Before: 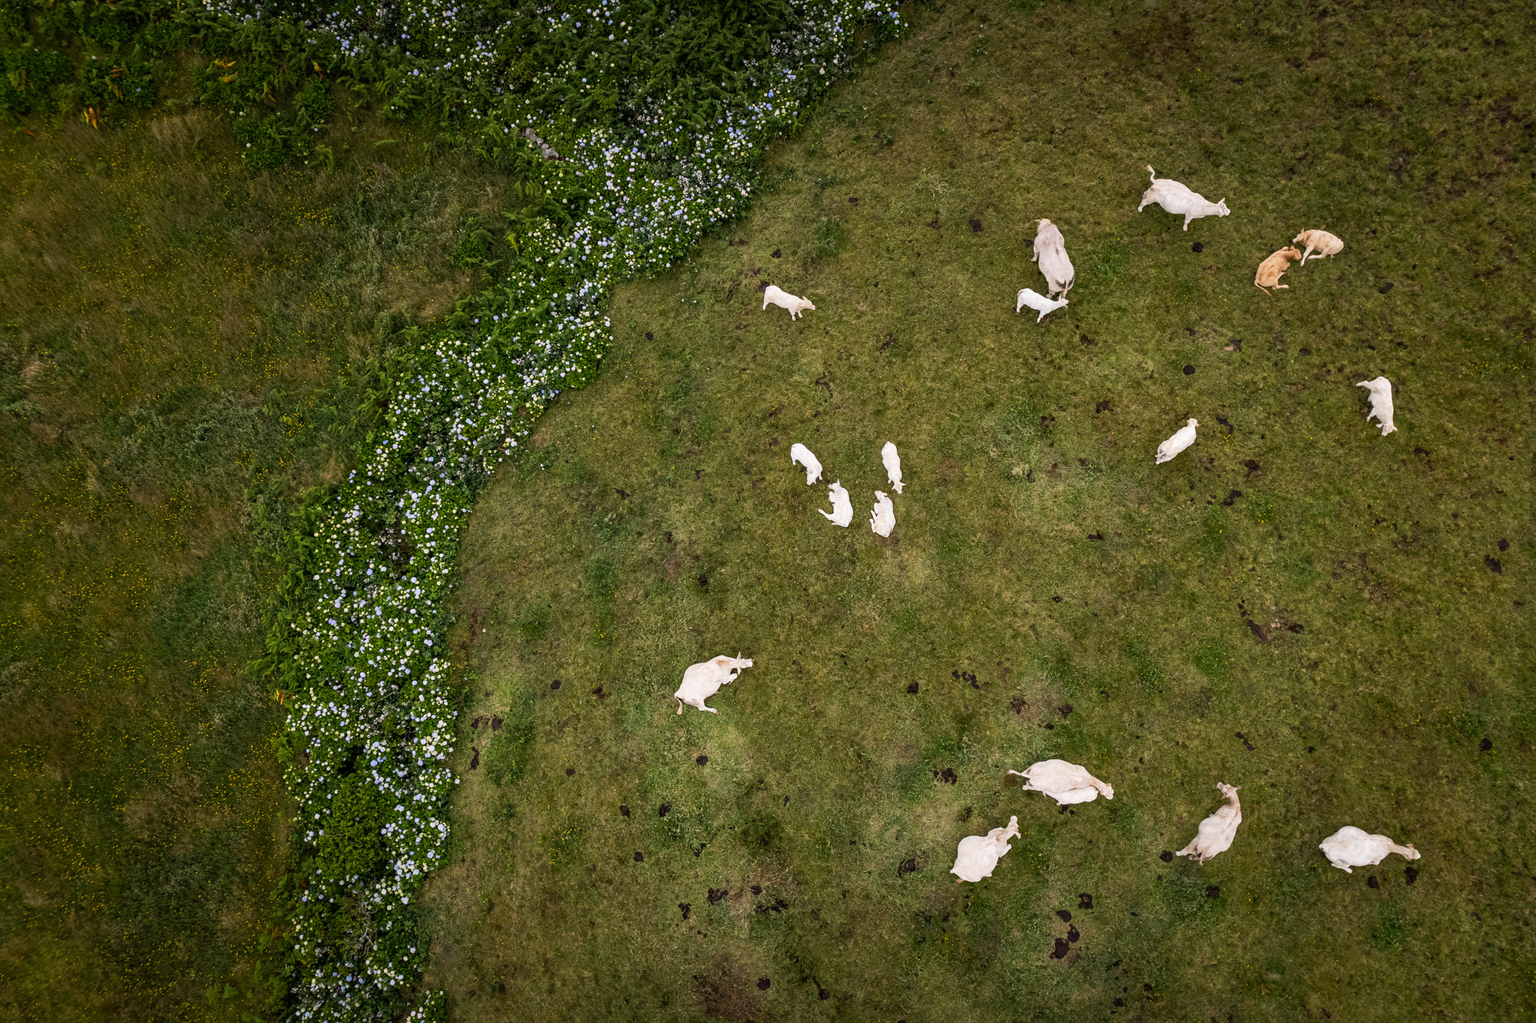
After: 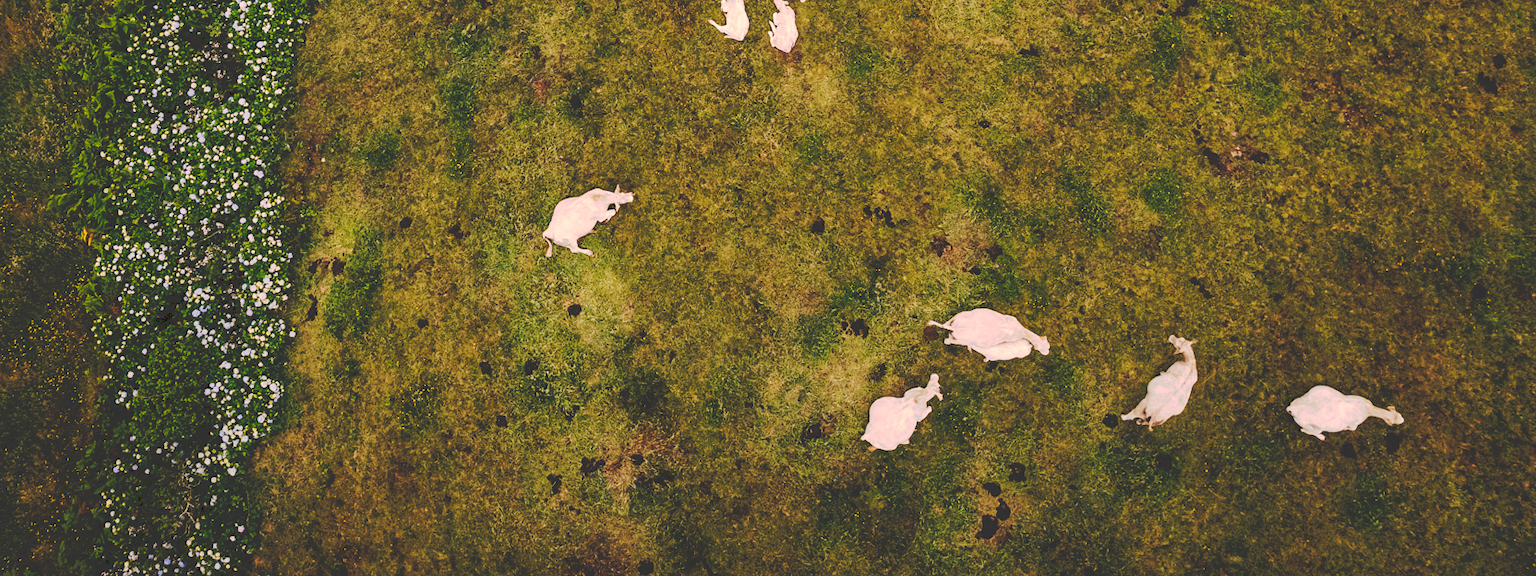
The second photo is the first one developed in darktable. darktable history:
crop and rotate: left 13.306%, top 48.129%, bottom 2.928%
white balance: red 1.127, blue 0.943
tone curve: curves: ch0 [(0, 0) (0.003, 0.198) (0.011, 0.198) (0.025, 0.198) (0.044, 0.198) (0.069, 0.201) (0.1, 0.202) (0.136, 0.207) (0.177, 0.212) (0.224, 0.222) (0.277, 0.27) (0.335, 0.332) (0.399, 0.422) (0.468, 0.542) (0.543, 0.626) (0.623, 0.698) (0.709, 0.764) (0.801, 0.82) (0.898, 0.863) (1, 1)], preserve colors none
